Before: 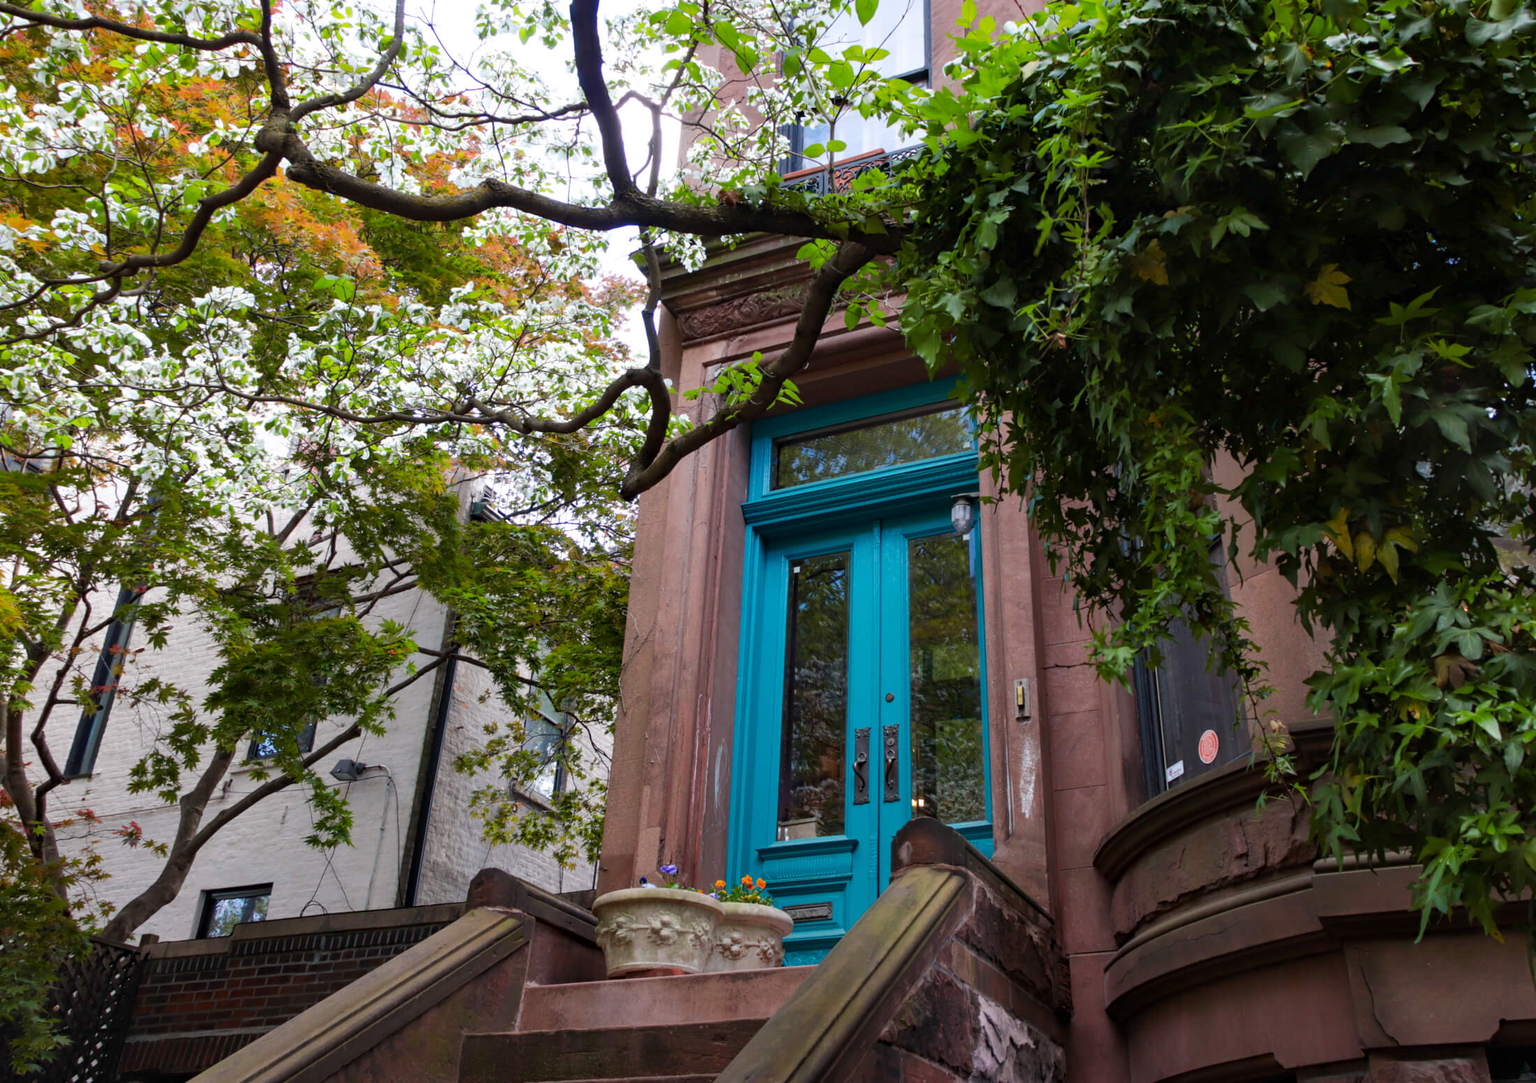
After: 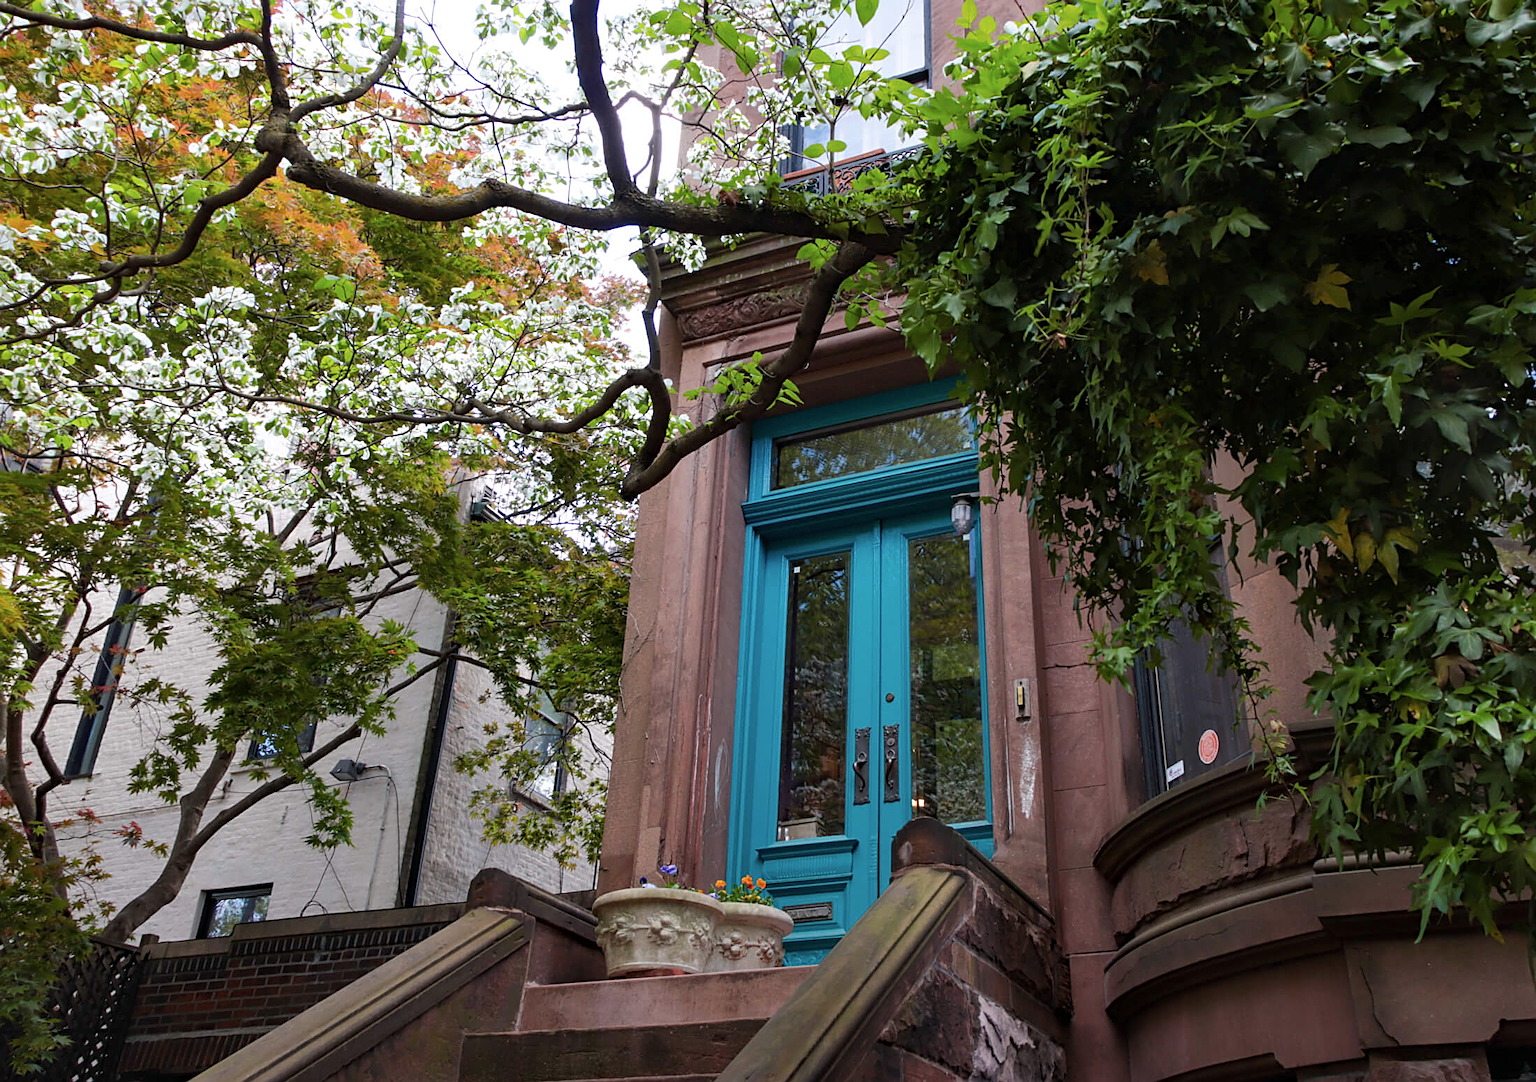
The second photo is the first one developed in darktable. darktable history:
sharpen: on, module defaults
contrast brightness saturation: saturation -0.1
